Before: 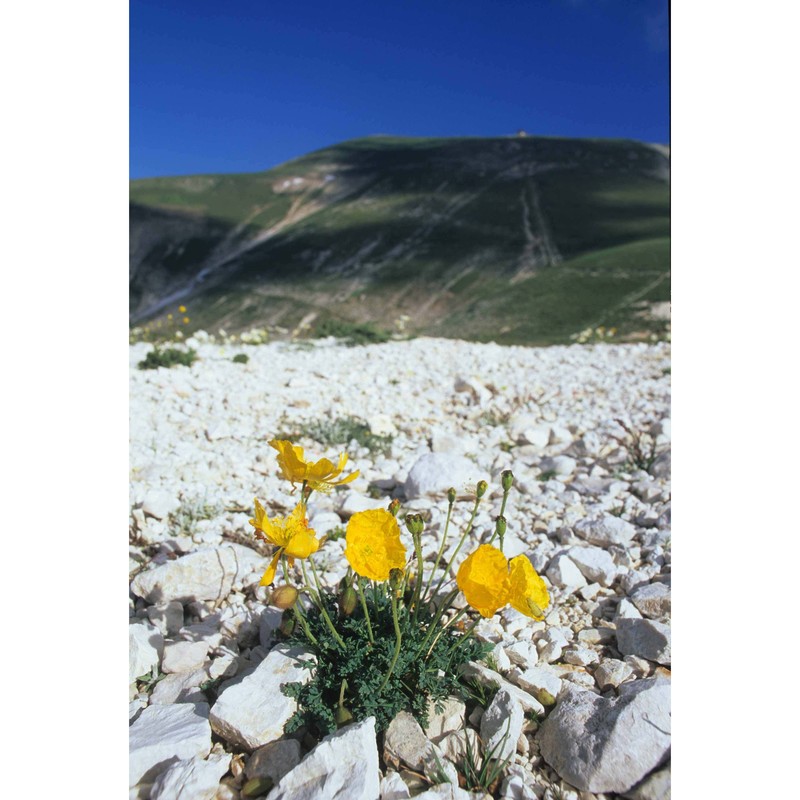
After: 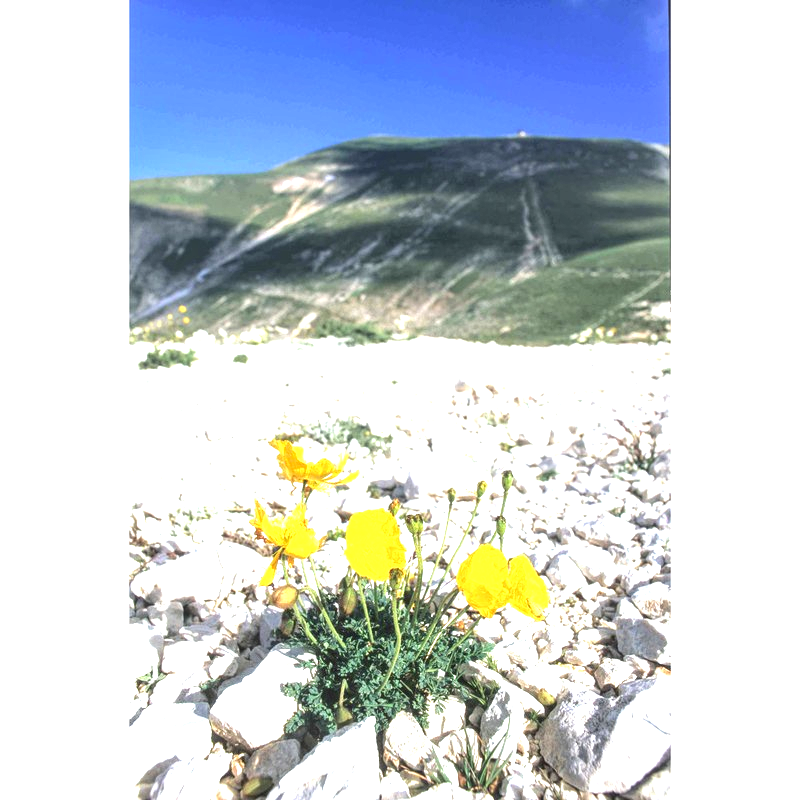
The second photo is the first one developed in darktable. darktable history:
local contrast: detail 139%
exposure: black level correction 0, exposure 1.461 EV, compensate highlight preservation false
